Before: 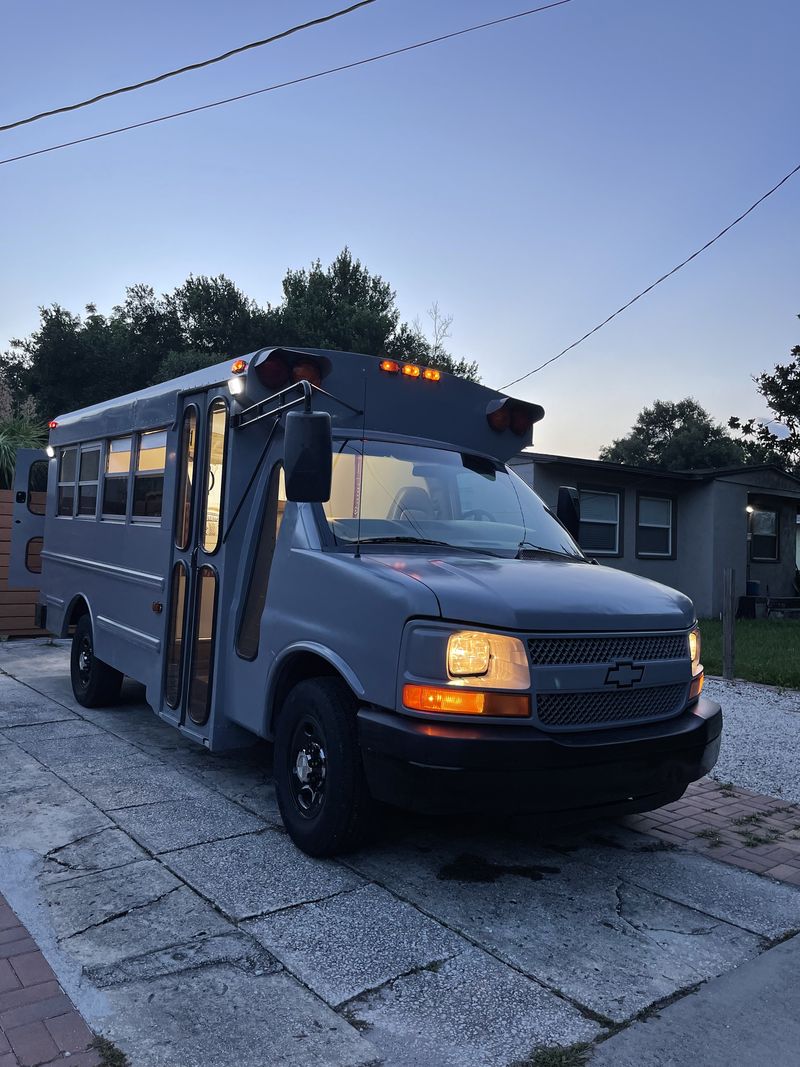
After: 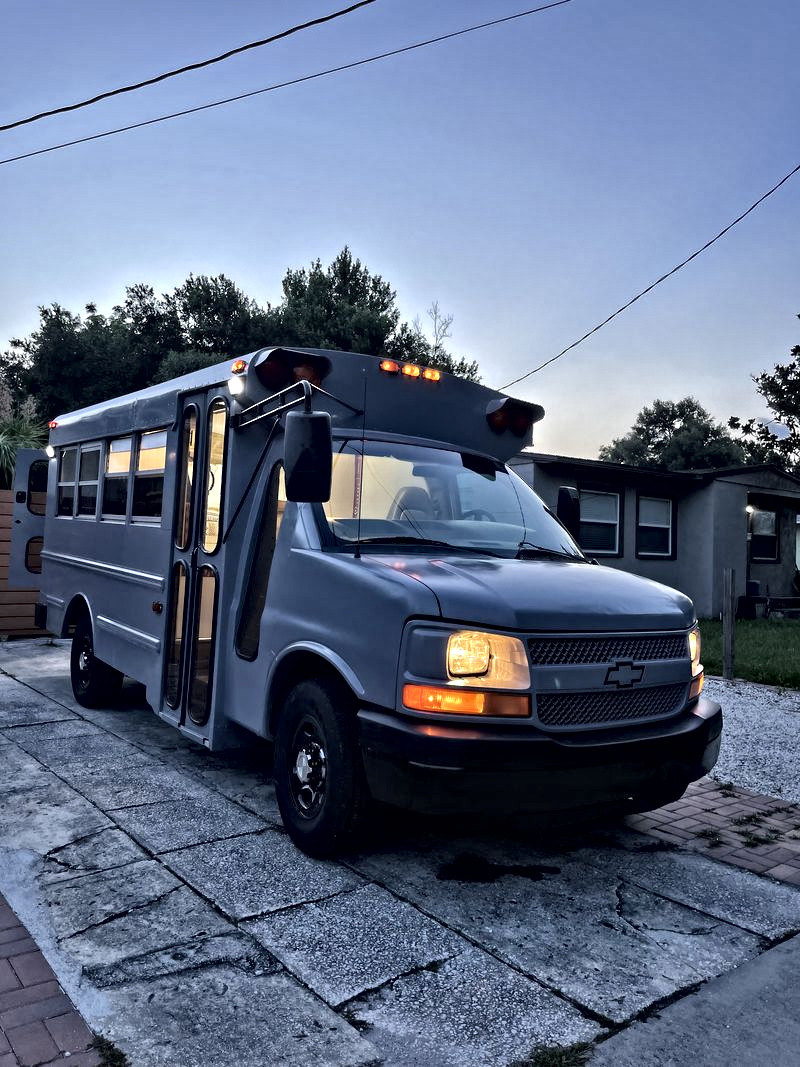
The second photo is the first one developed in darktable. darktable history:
local contrast: mode bilateral grid, contrast 20, coarseness 20, detail 150%, midtone range 0.2
contrast equalizer: y [[0.511, 0.558, 0.631, 0.632, 0.559, 0.512], [0.5 ×6], [0.5 ×6], [0 ×6], [0 ×6]] | blend: blend mode average, opacity 100%; mask: uniform (no mask)
